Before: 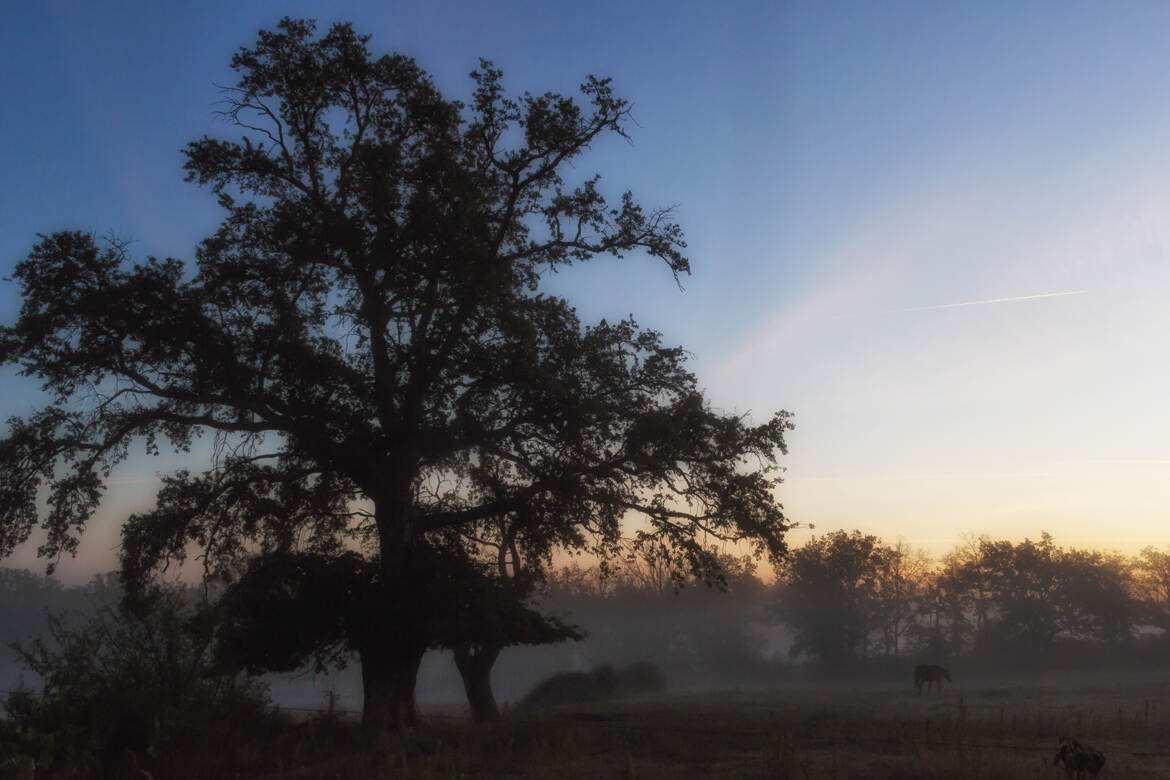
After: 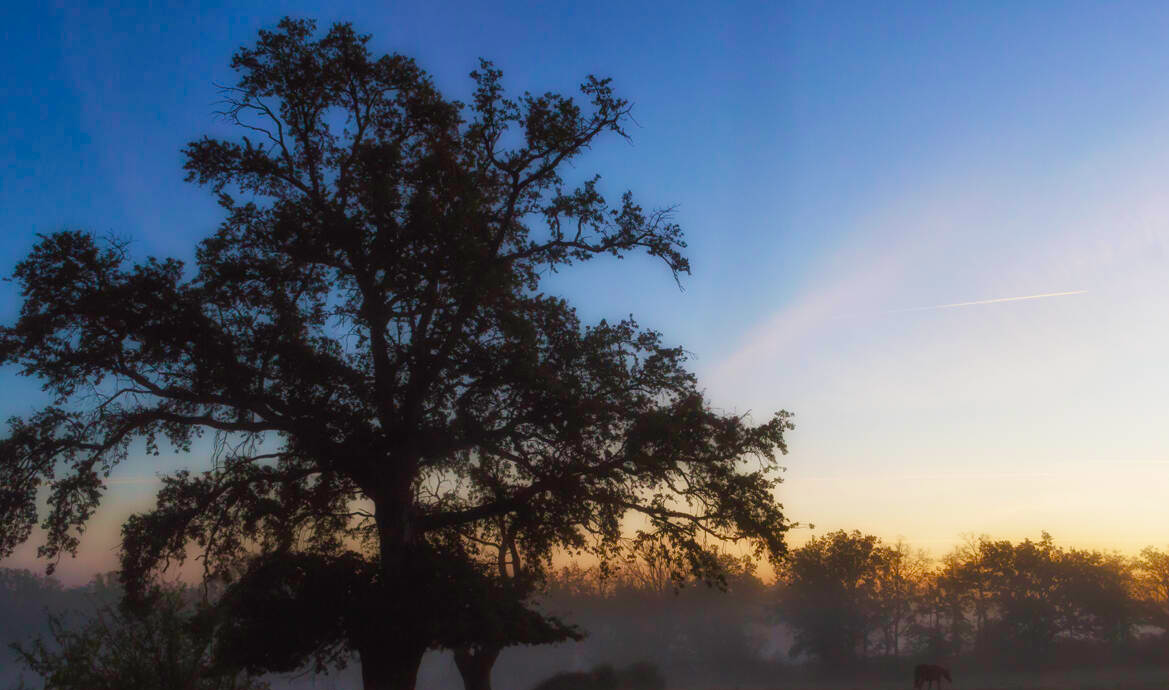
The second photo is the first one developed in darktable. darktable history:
color balance rgb: perceptual saturation grading › global saturation 23.941%, perceptual saturation grading › highlights -23.963%, perceptual saturation grading › mid-tones 23.959%, perceptual saturation grading › shadows 39.088%, global vibrance 20%
velvia: strength 27.49%
crop and rotate: top 0%, bottom 11.465%
